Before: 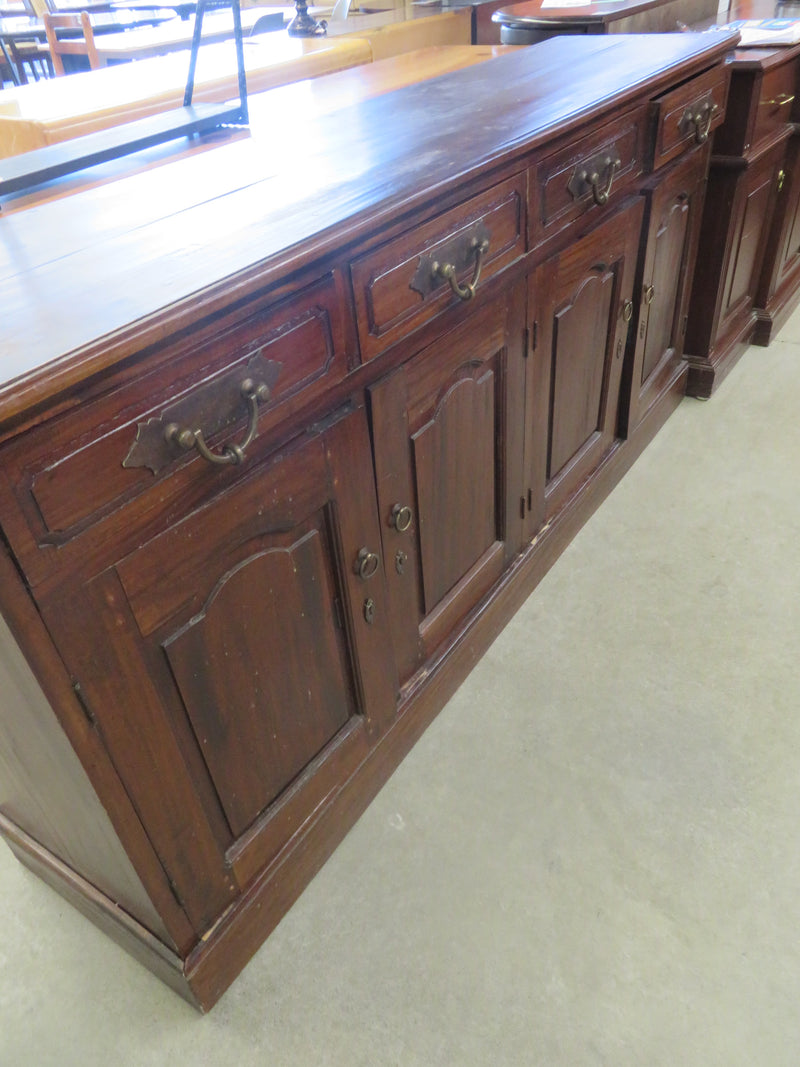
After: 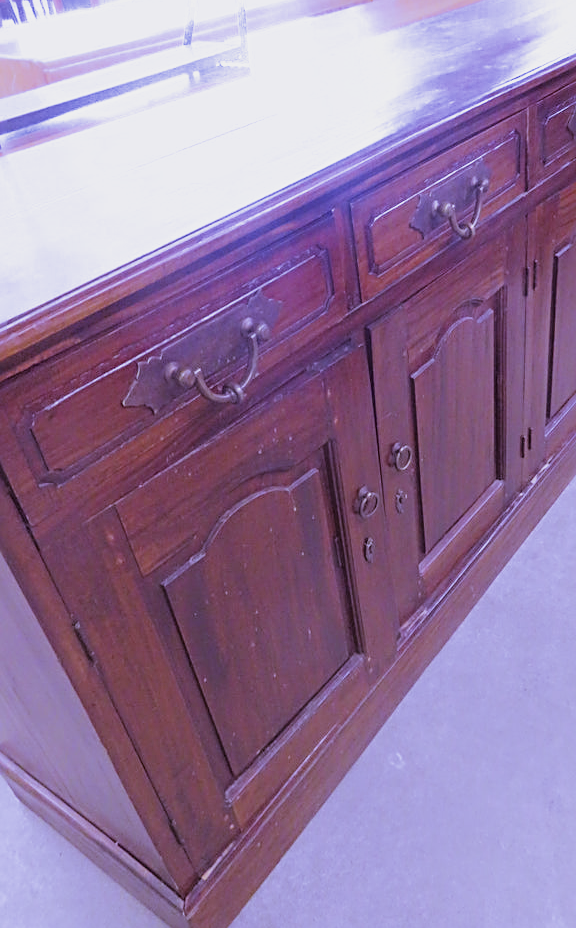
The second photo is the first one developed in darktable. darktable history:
white balance: red 0.98, blue 1.61
filmic rgb: black relative exposure -13 EV, threshold 3 EV, target white luminance 85%, hardness 6.3, latitude 42.11%, contrast 0.858, shadows ↔ highlights balance 8.63%, color science v4 (2020), enable highlight reconstruction true
rgb levels: mode RGB, independent channels, levels [[0, 0.474, 1], [0, 0.5, 1], [0, 0.5, 1]]
crop: top 5.803%, right 27.864%, bottom 5.804%
tone curve: curves: ch0 [(0, 0.008) (0.083, 0.073) (0.28, 0.286) (0.528, 0.559) (0.961, 0.966) (1, 1)], color space Lab, linked channels, preserve colors none
sharpen: radius 2.543, amount 0.636
